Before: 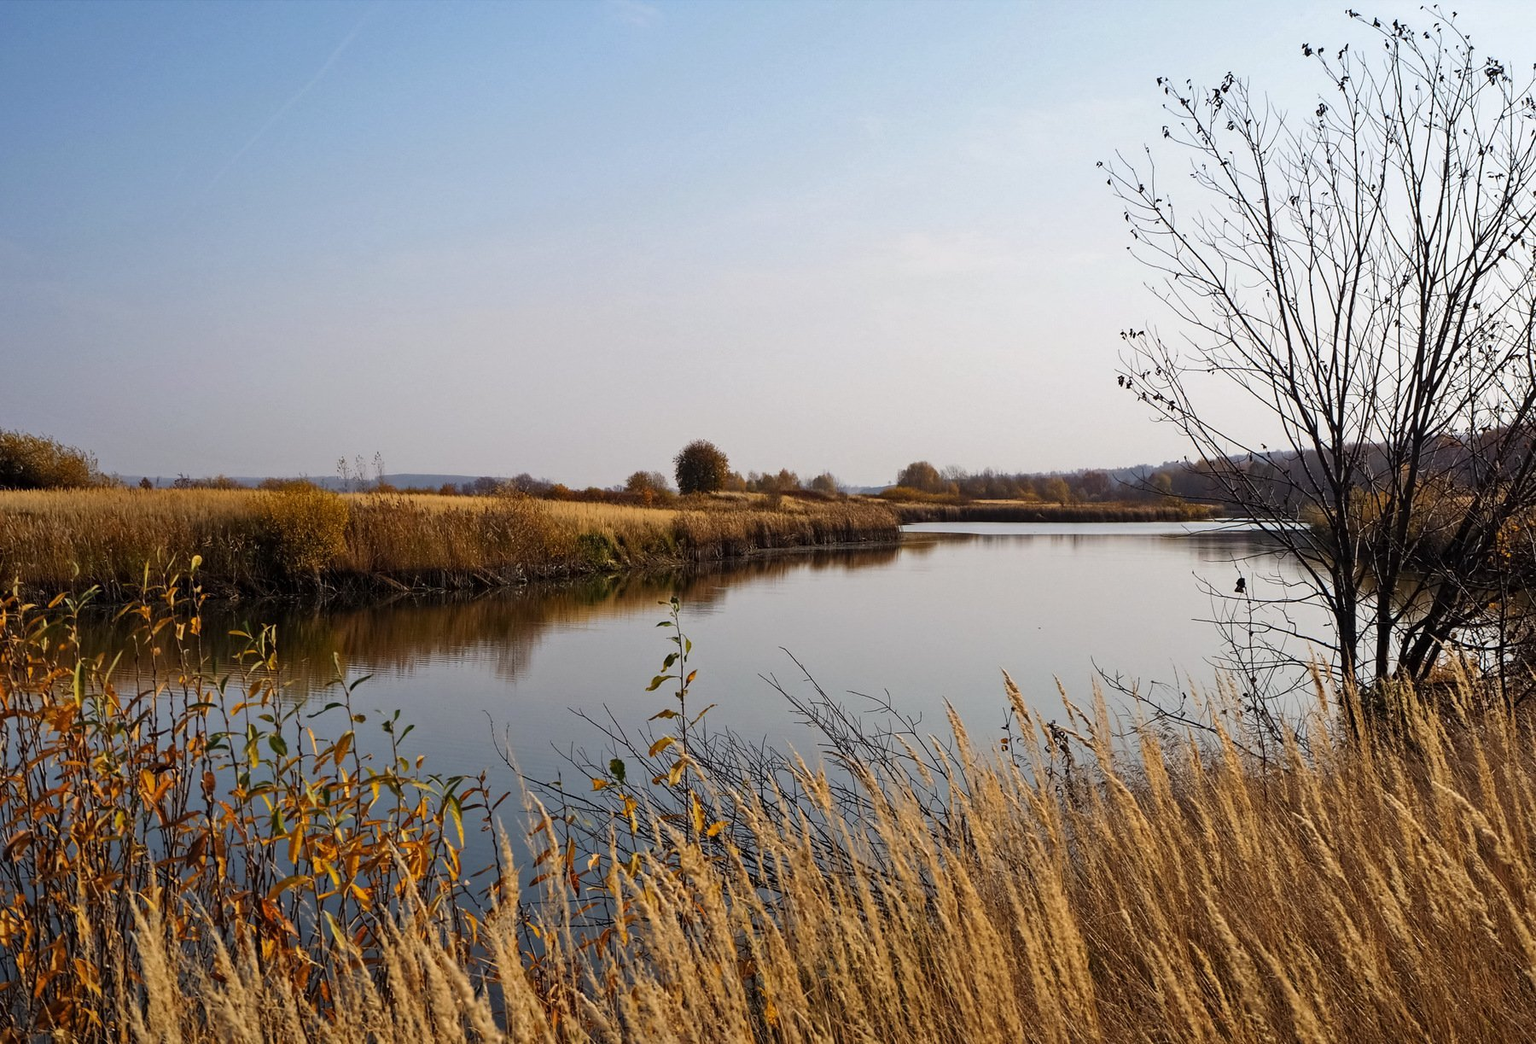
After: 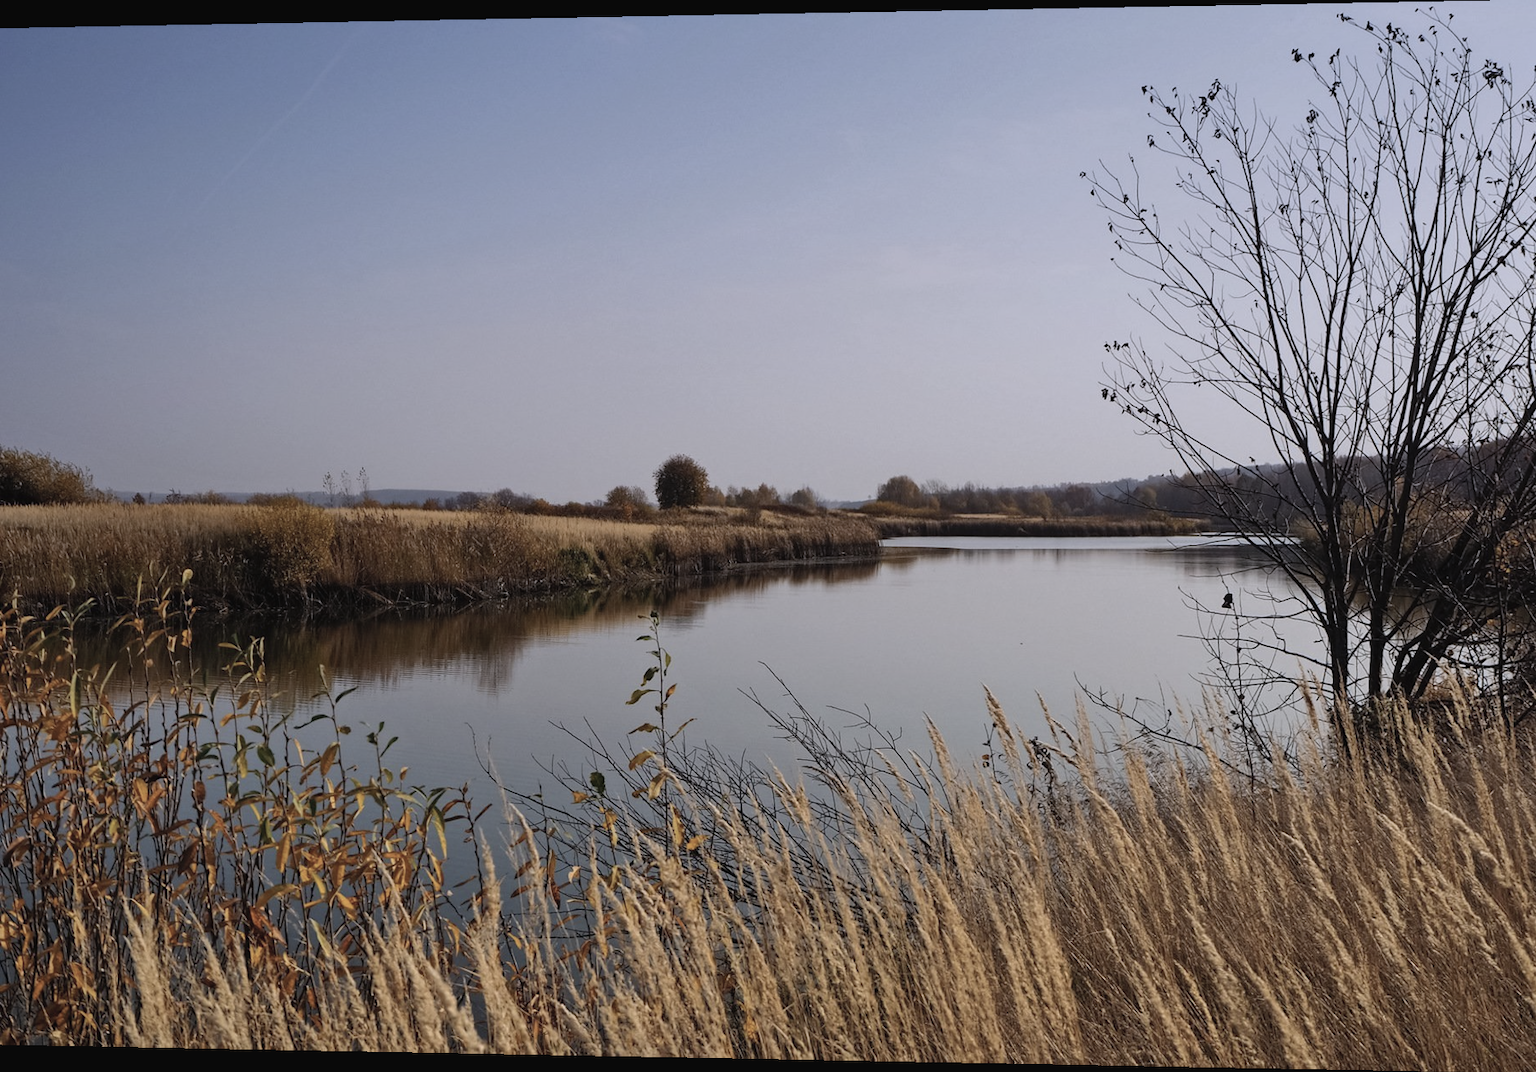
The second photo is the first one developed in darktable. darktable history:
graduated density: hue 238.83°, saturation 50%
rotate and perspective: lens shift (horizontal) -0.055, automatic cropping off
contrast brightness saturation: contrast -0.05, saturation -0.41
